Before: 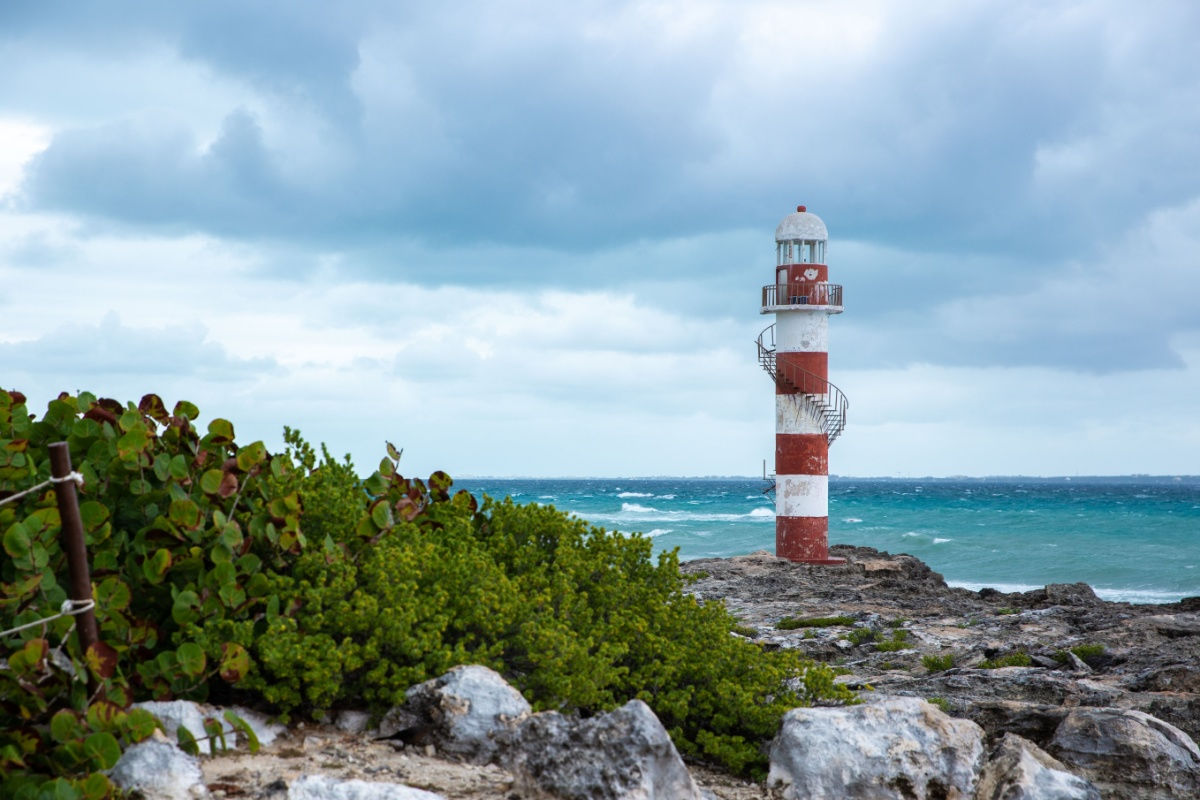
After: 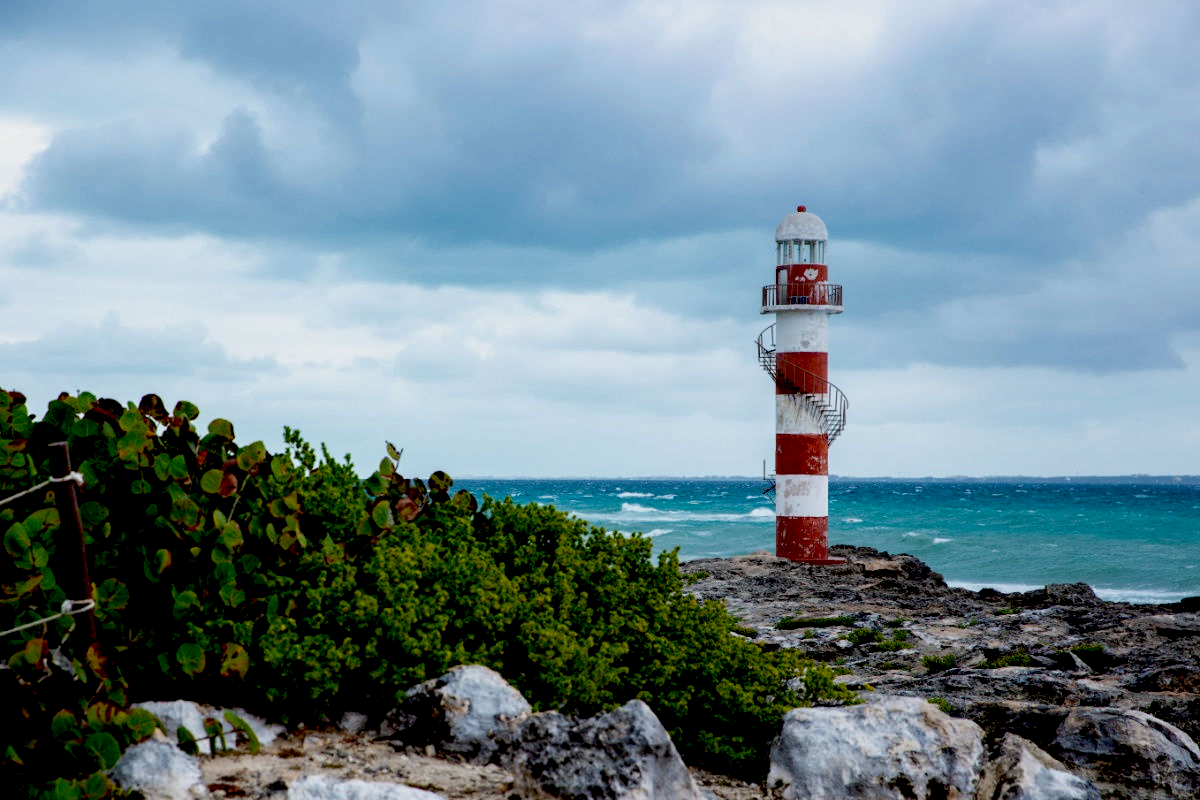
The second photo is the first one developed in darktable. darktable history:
exposure: black level correction 0.046, exposure -0.232 EV, compensate highlight preservation false
